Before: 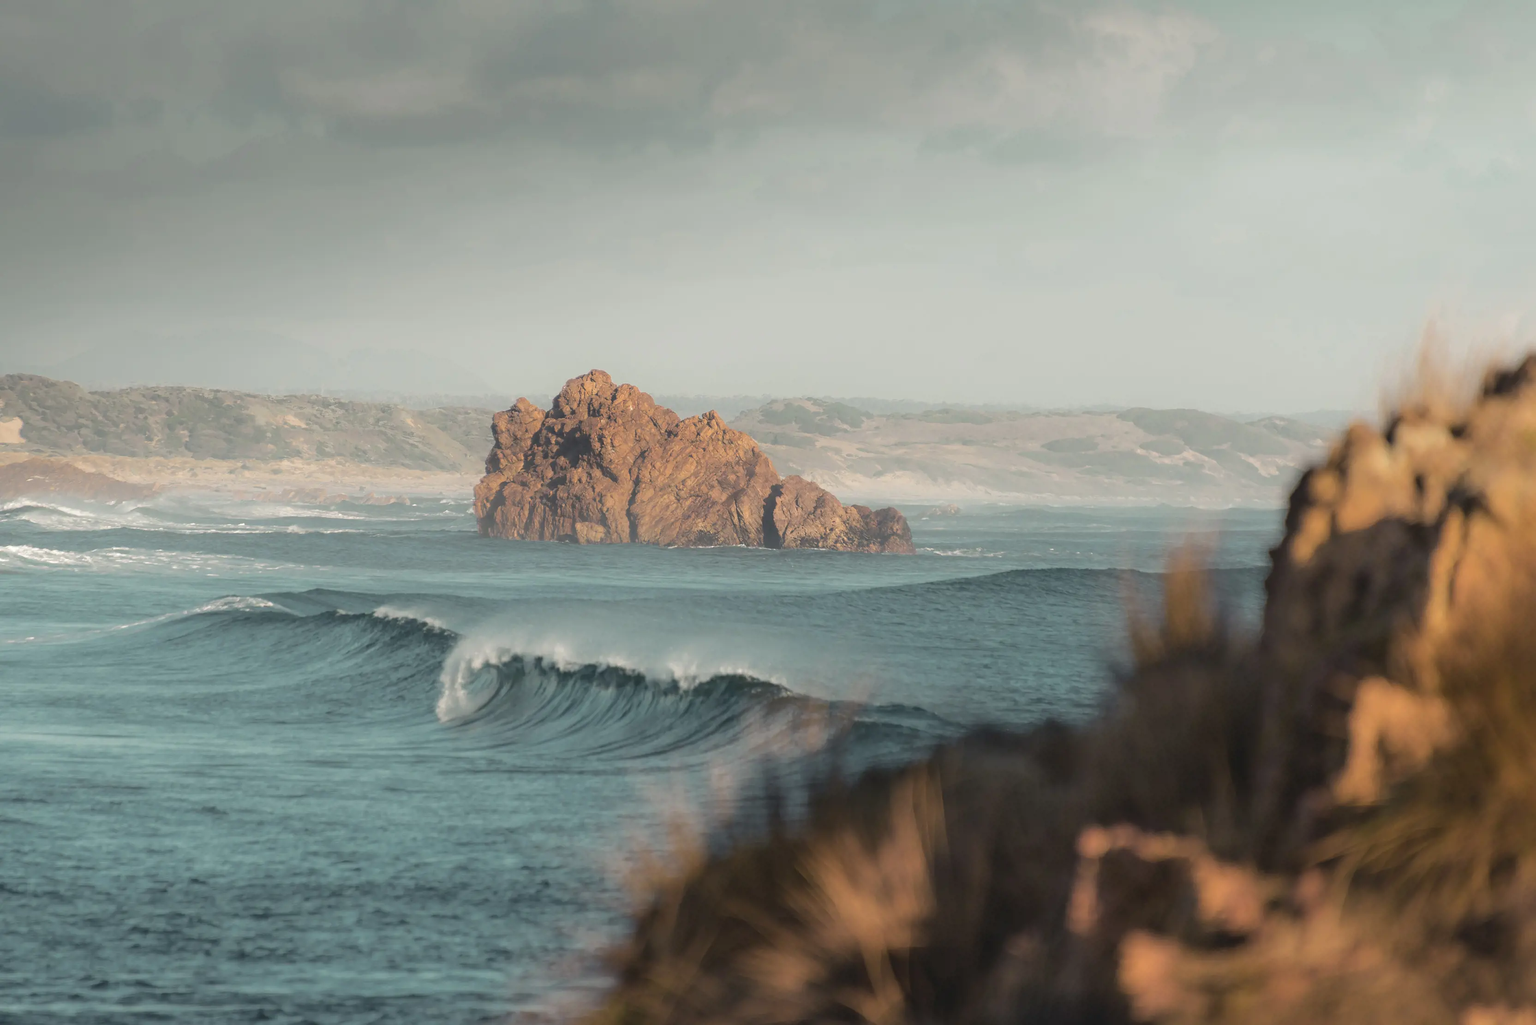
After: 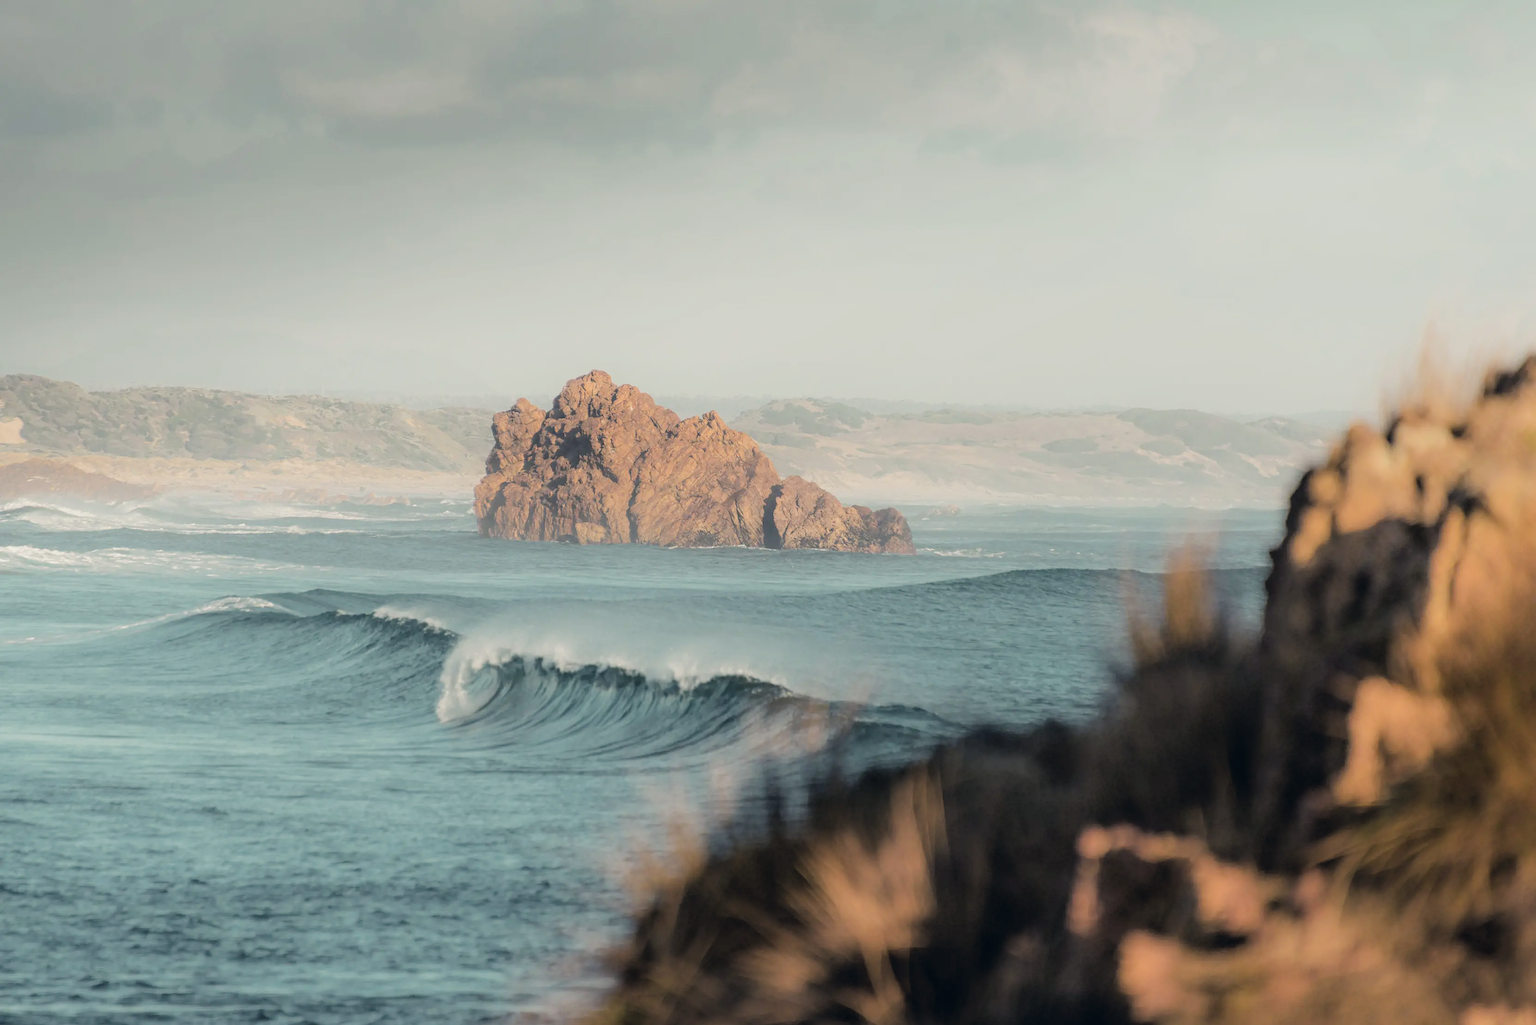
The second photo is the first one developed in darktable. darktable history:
filmic rgb: black relative exposure -7.65 EV, white relative exposure 4.56 EV, hardness 3.61
color correction: highlights a* 0.246, highlights b* 2.7, shadows a* -1.46, shadows b* -4.16
tone equalizer: -8 EV -0.781 EV, -7 EV -0.7 EV, -6 EV -0.576 EV, -5 EV -0.415 EV, -3 EV 0.377 EV, -2 EV 0.6 EV, -1 EV 0.693 EV, +0 EV 0.771 EV, mask exposure compensation -0.485 EV
local contrast: detail 110%
